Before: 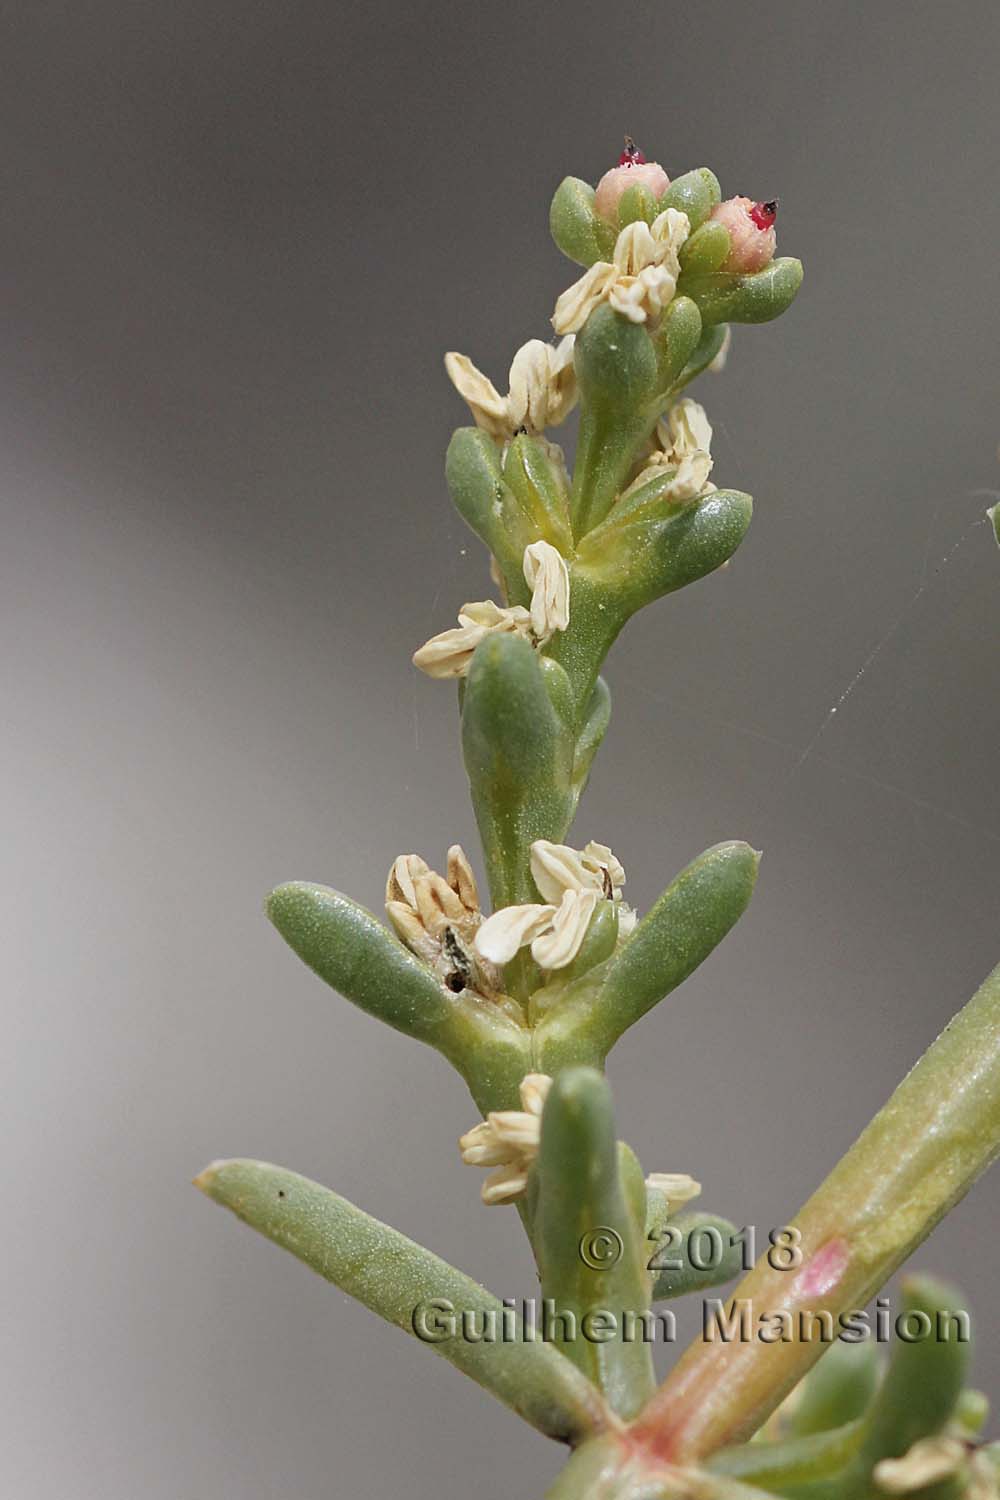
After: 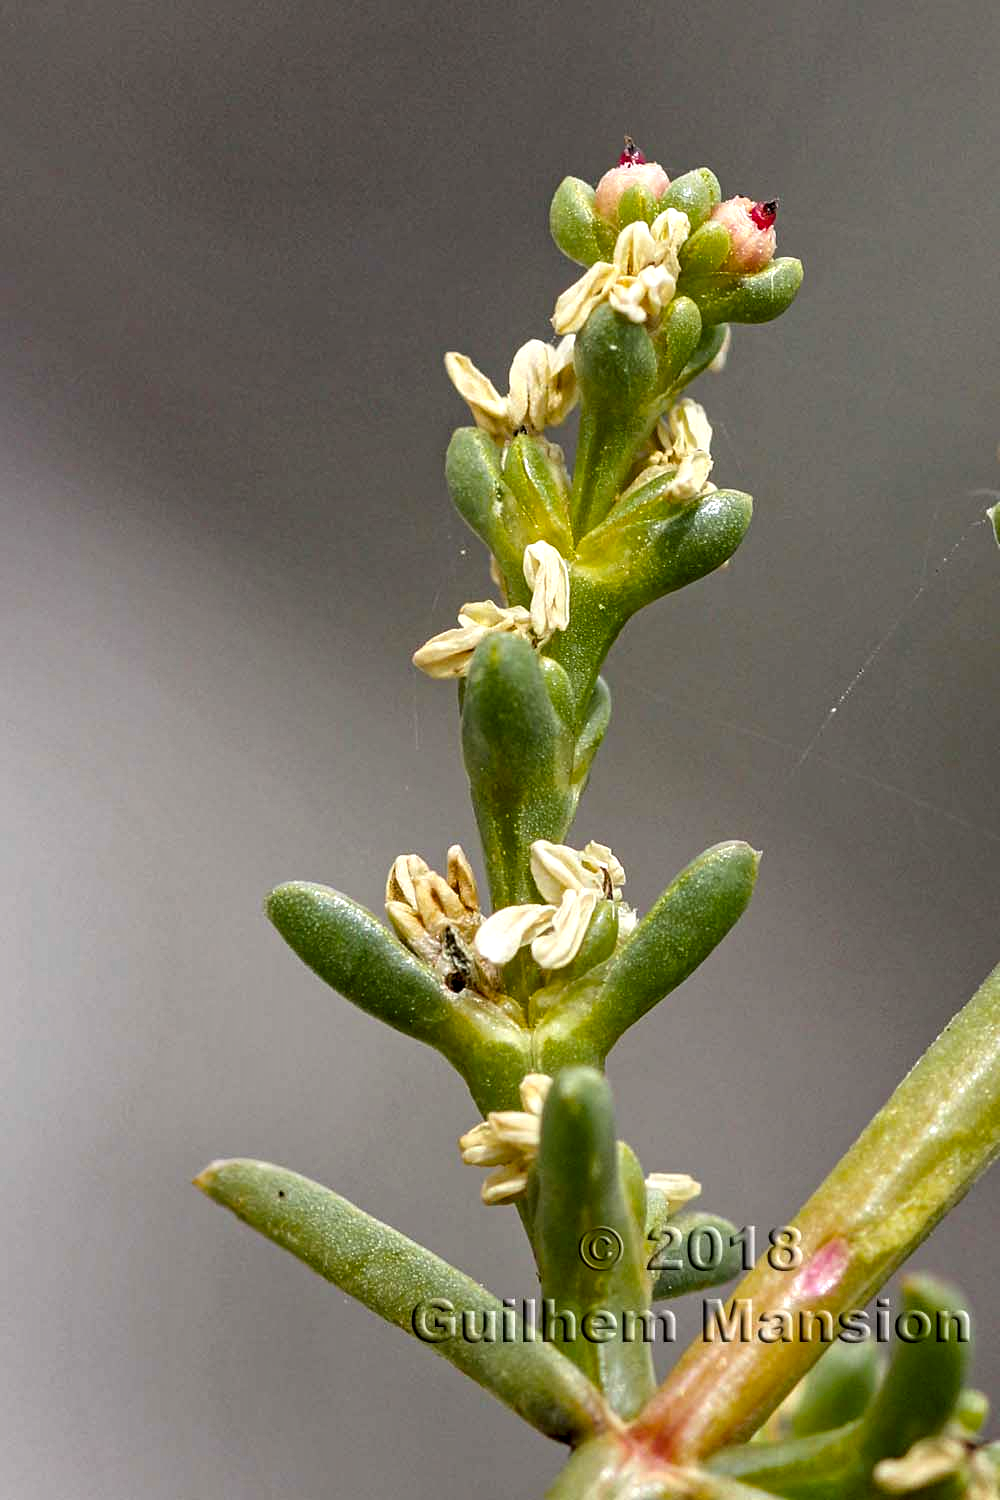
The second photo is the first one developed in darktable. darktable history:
color balance rgb: linear chroma grading › global chroma 15%, perceptual saturation grading › global saturation 30%
local contrast: highlights 65%, shadows 54%, detail 169%, midtone range 0.514
shadows and highlights: low approximation 0.01, soften with gaussian
